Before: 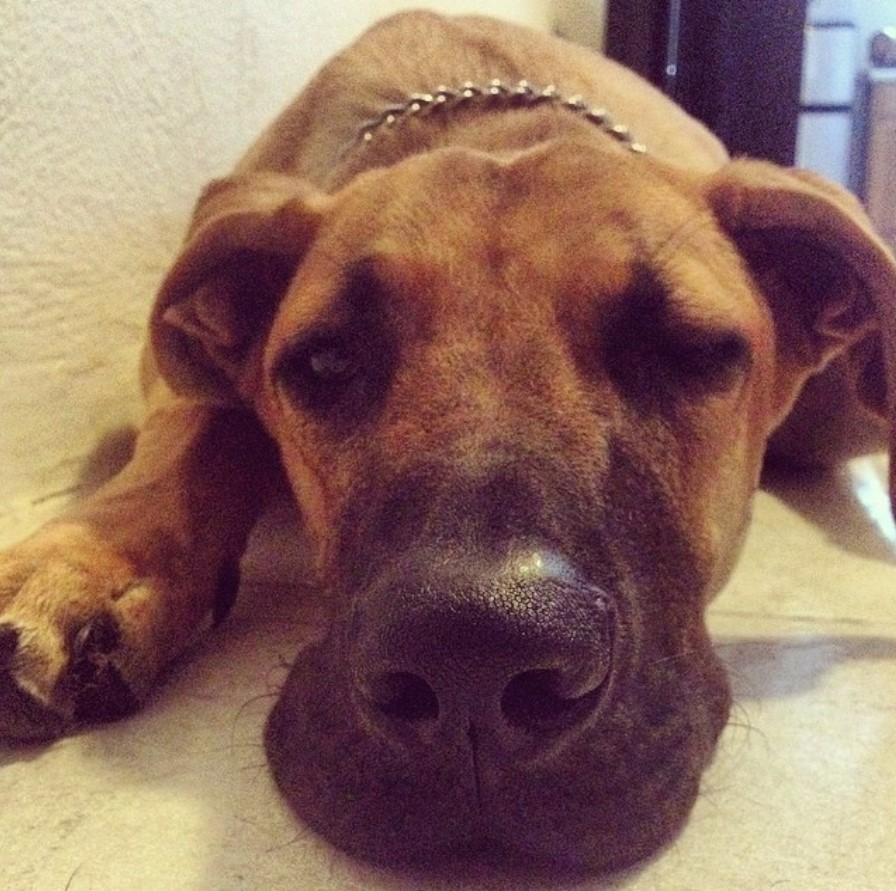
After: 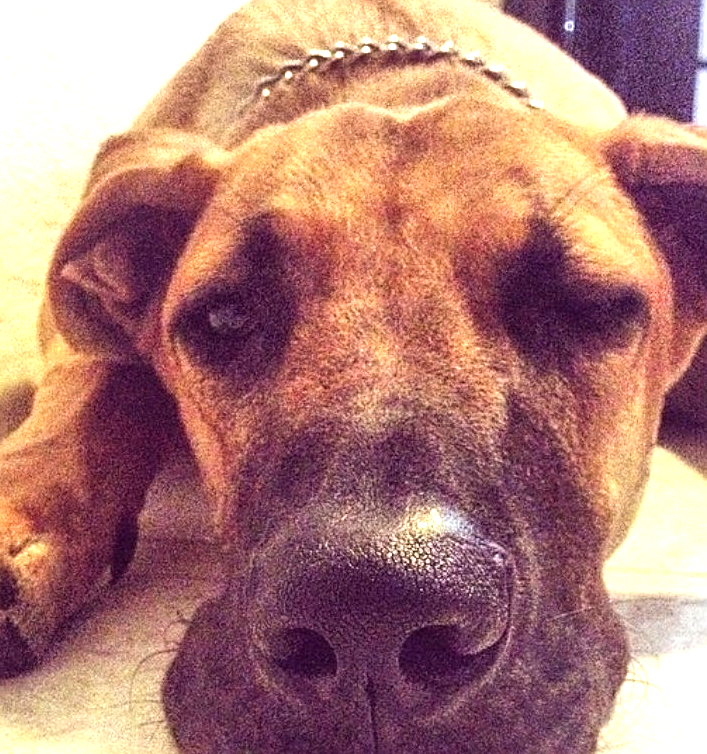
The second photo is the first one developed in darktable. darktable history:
sharpen: amount 0.497
tone equalizer: on, module defaults
exposure: black level correction 0, exposure 1.2 EV, compensate highlight preservation false
crop: left 11.456%, top 4.96%, right 9.604%, bottom 10.4%
local contrast: detail 130%
